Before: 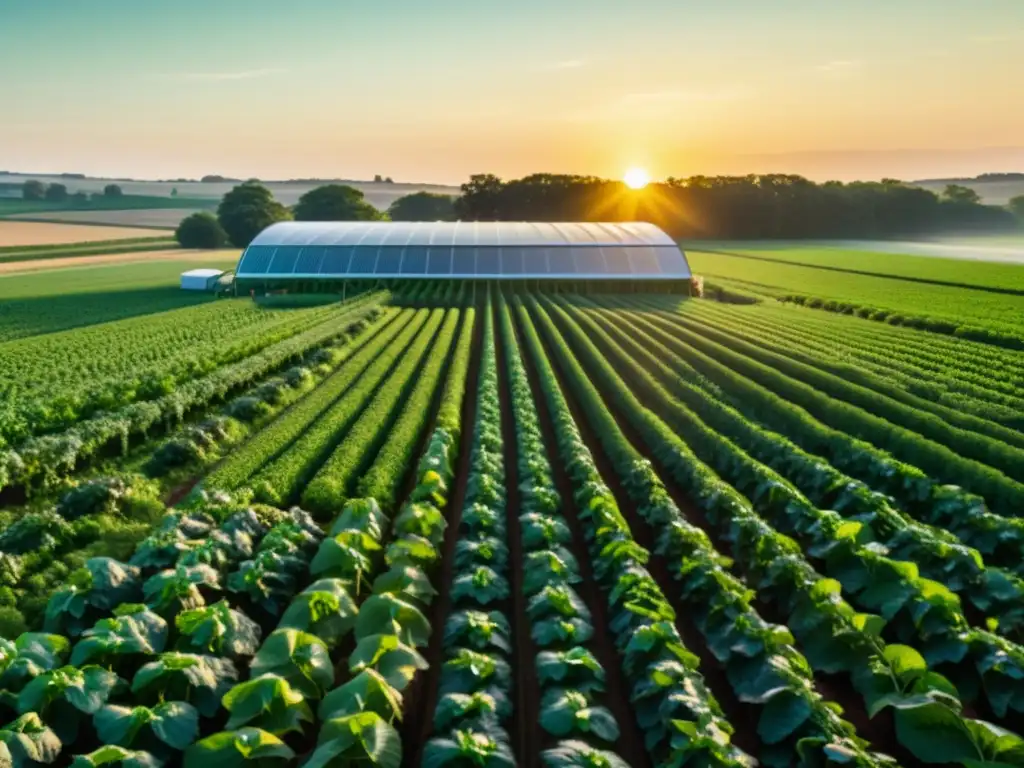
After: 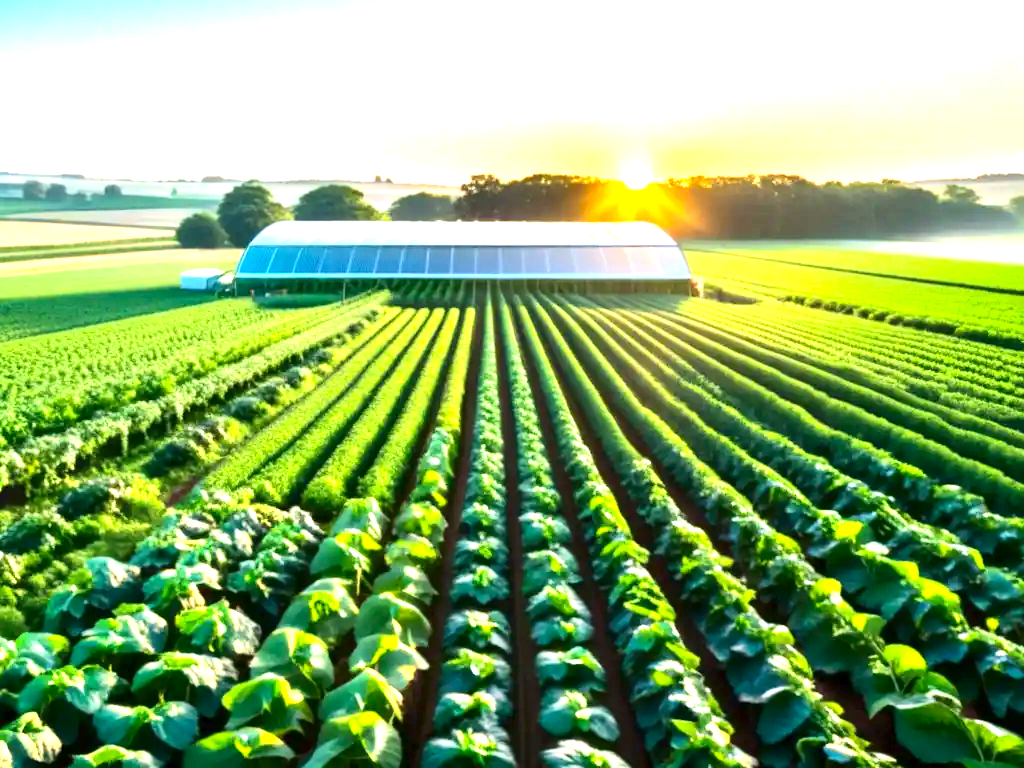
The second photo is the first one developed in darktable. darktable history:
contrast brightness saturation: contrast 0.153, brightness -0.012, saturation 0.099
exposure: black level correction 0.001, exposure 1.738 EV, compensate highlight preservation false
